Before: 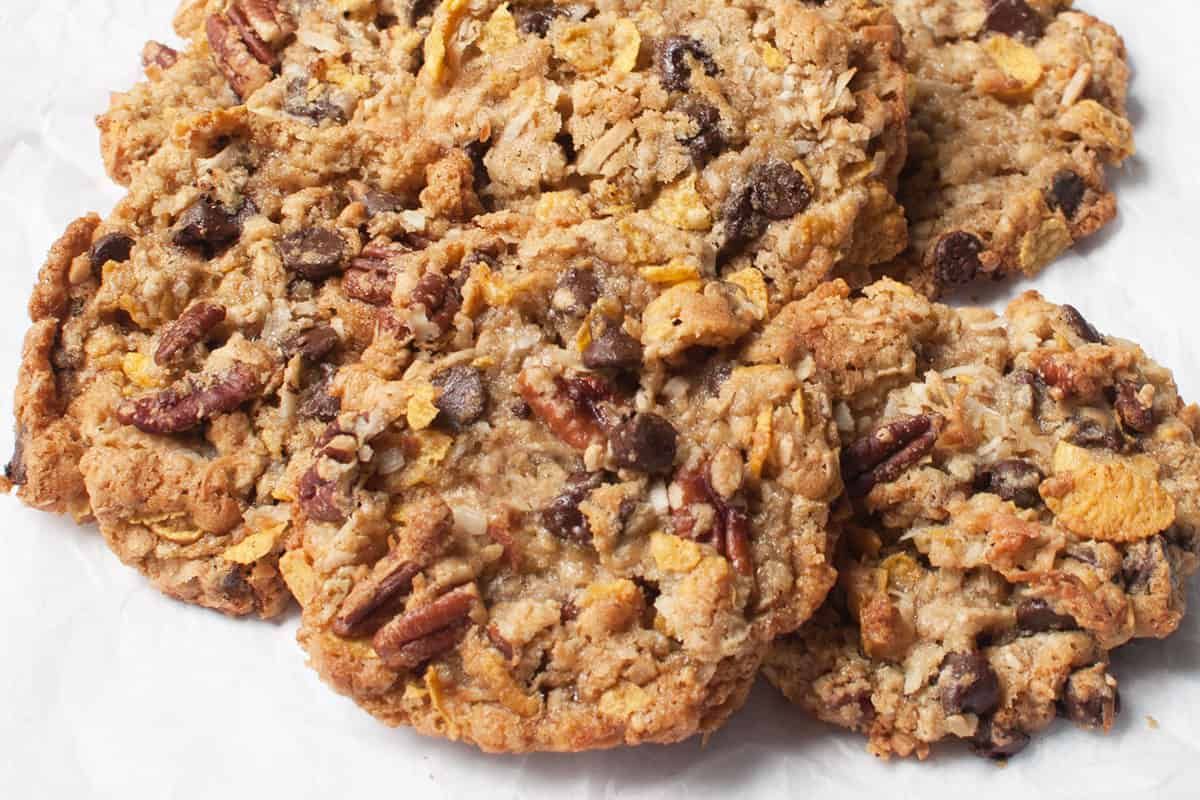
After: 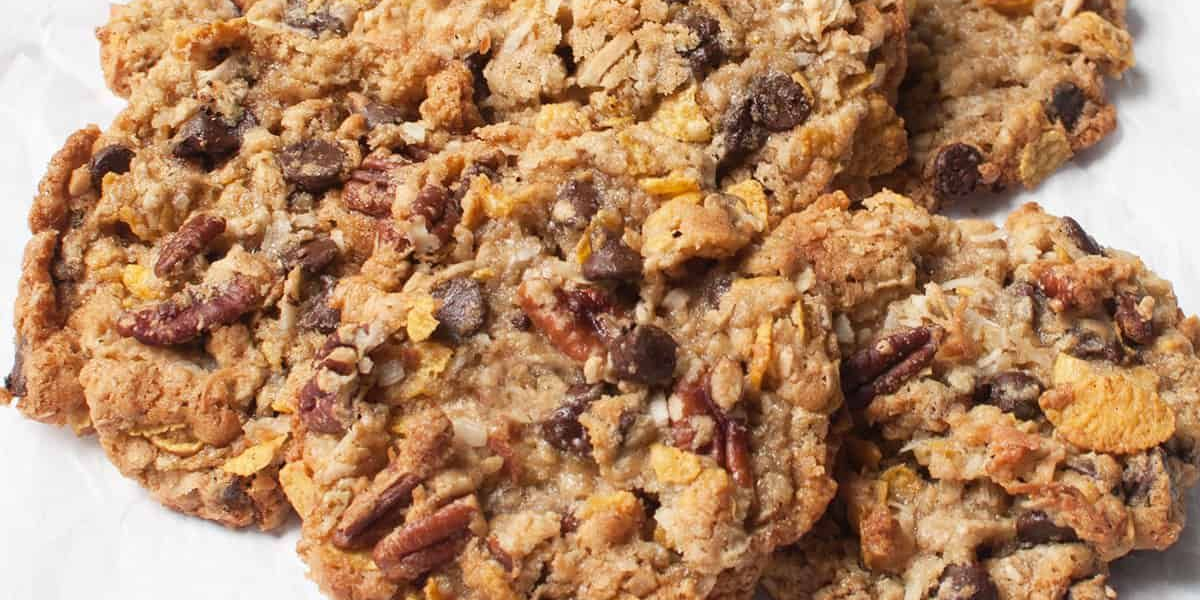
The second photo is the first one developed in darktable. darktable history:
crop: top 11.064%, bottom 13.886%
